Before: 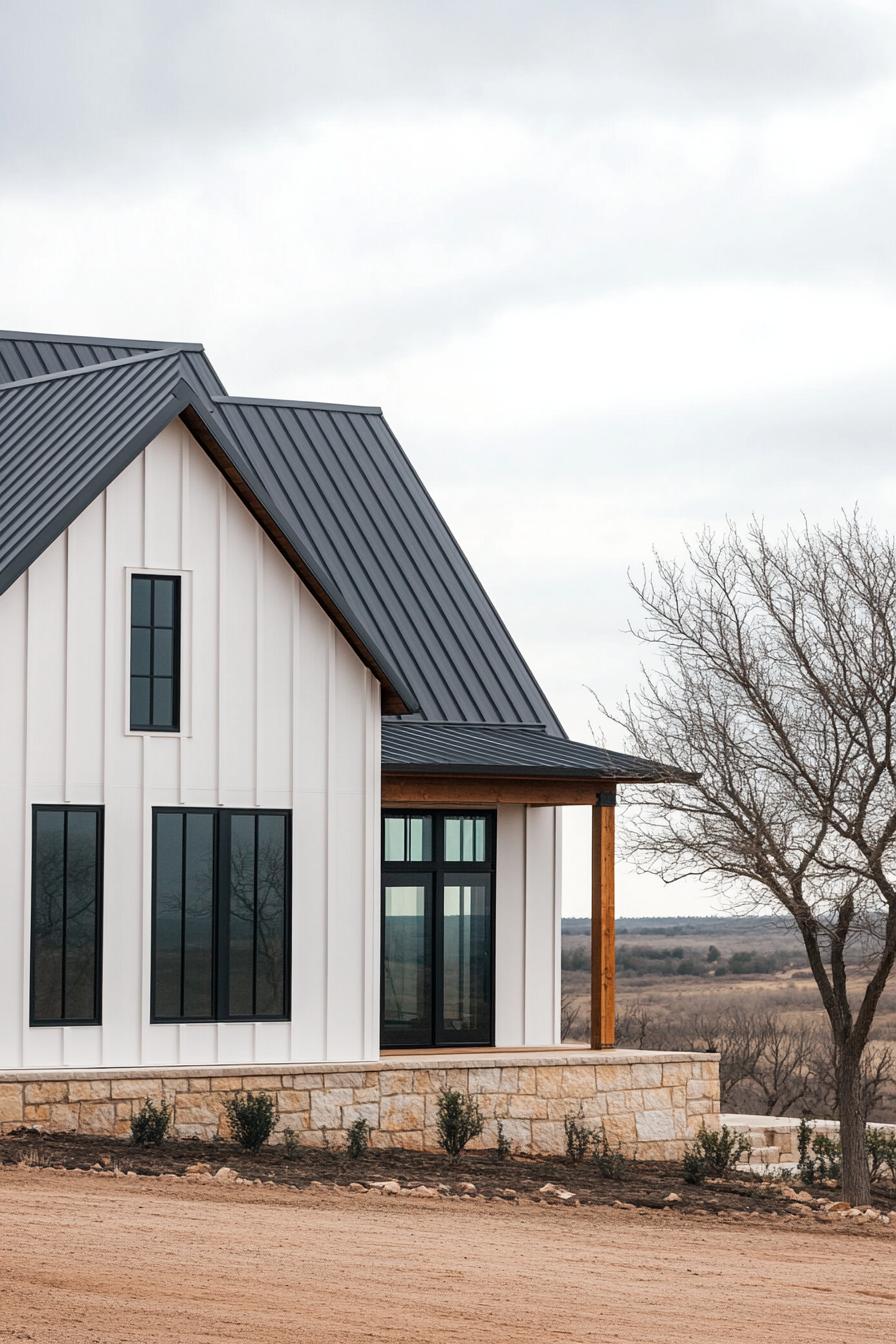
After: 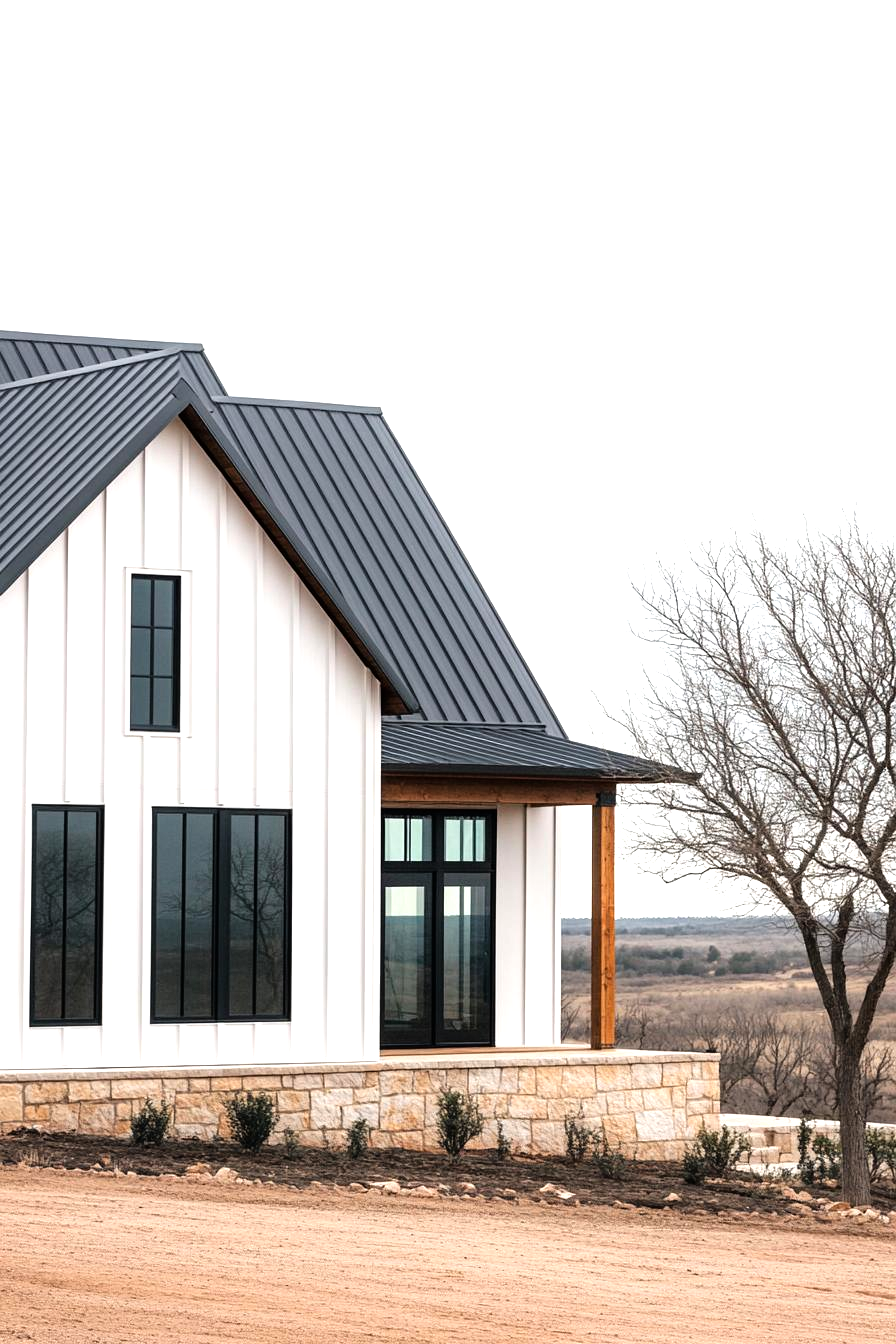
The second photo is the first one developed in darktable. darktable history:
tone equalizer: -8 EV -0.777 EV, -7 EV -0.739 EV, -6 EV -0.604 EV, -5 EV -0.387 EV, -3 EV 0.391 EV, -2 EV 0.6 EV, -1 EV 0.68 EV, +0 EV 0.748 EV
